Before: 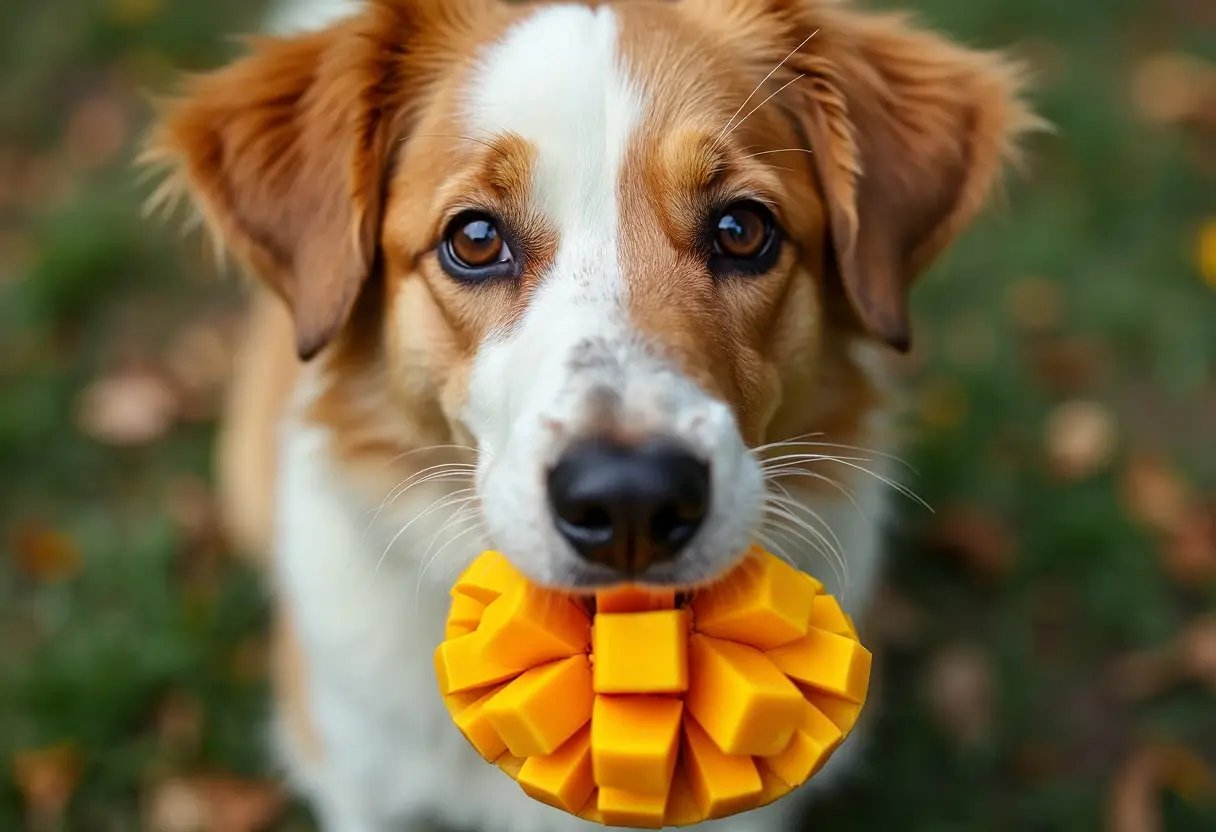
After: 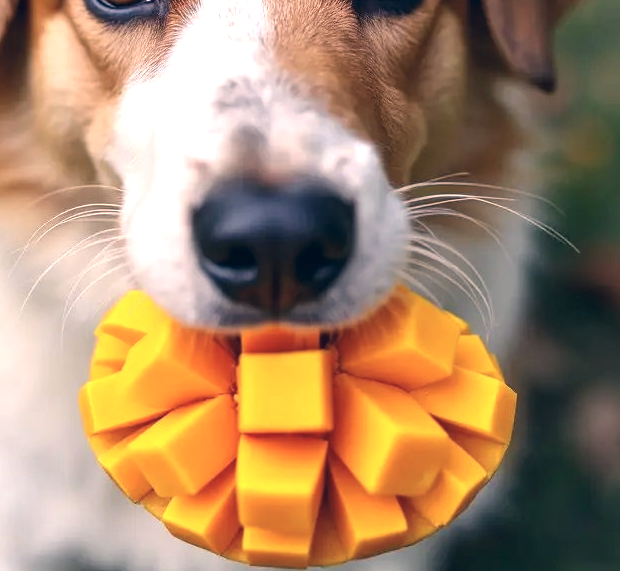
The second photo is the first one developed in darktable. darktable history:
color correction: highlights a* 13.81, highlights b* 5.99, shadows a* -5.72, shadows b* -15.33, saturation 0.844
exposure: black level correction -0.002, exposure 0.541 EV, compensate highlight preservation false
crop and rotate: left 29.196%, top 31.283%, right 19.808%
